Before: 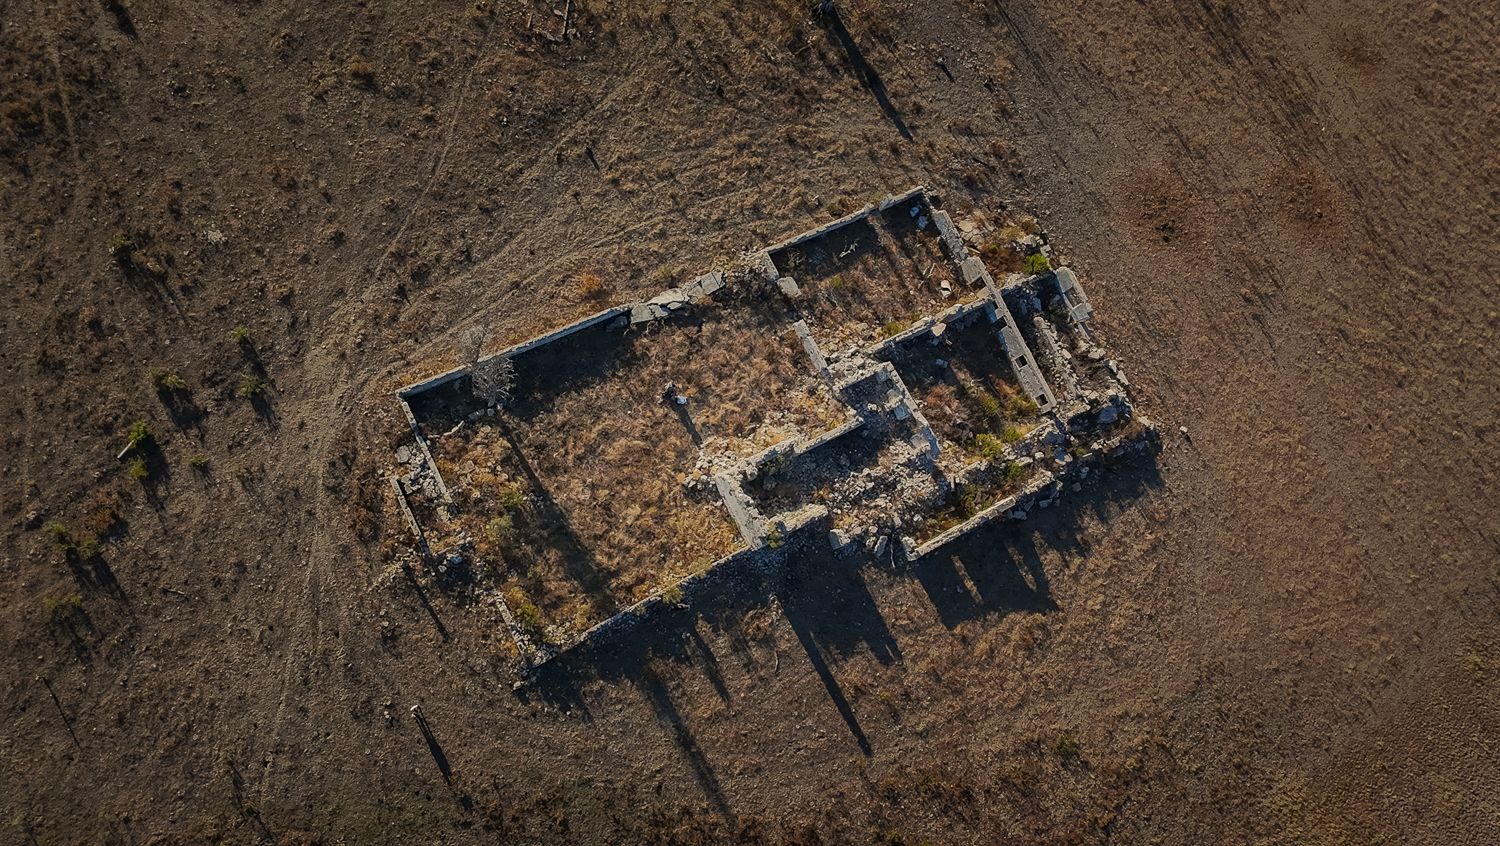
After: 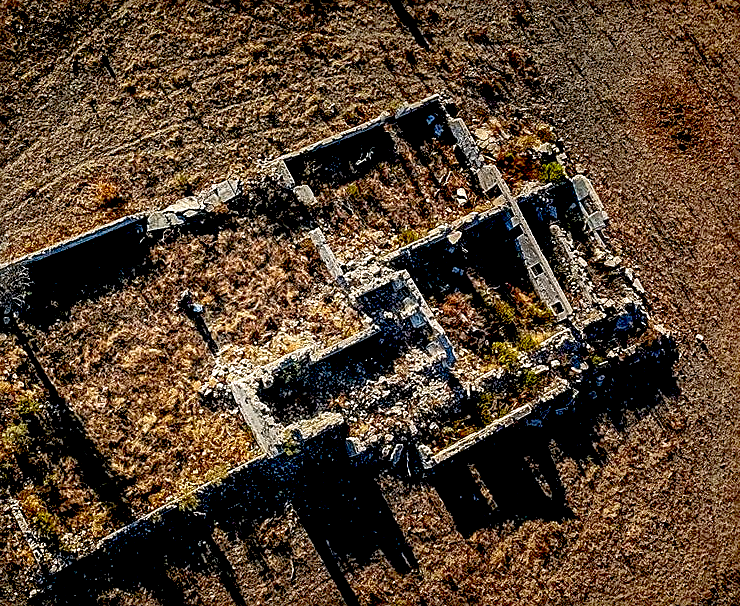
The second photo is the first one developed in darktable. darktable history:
crop: left 32.286%, top 10.929%, right 18.358%, bottom 17.322%
exposure: black level correction 0.037, exposure 0.901 EV, compensate highlight preservation false
sharpen: on, module defaults
local contrast: highlights 60%, shadows 62%, detail 160%
